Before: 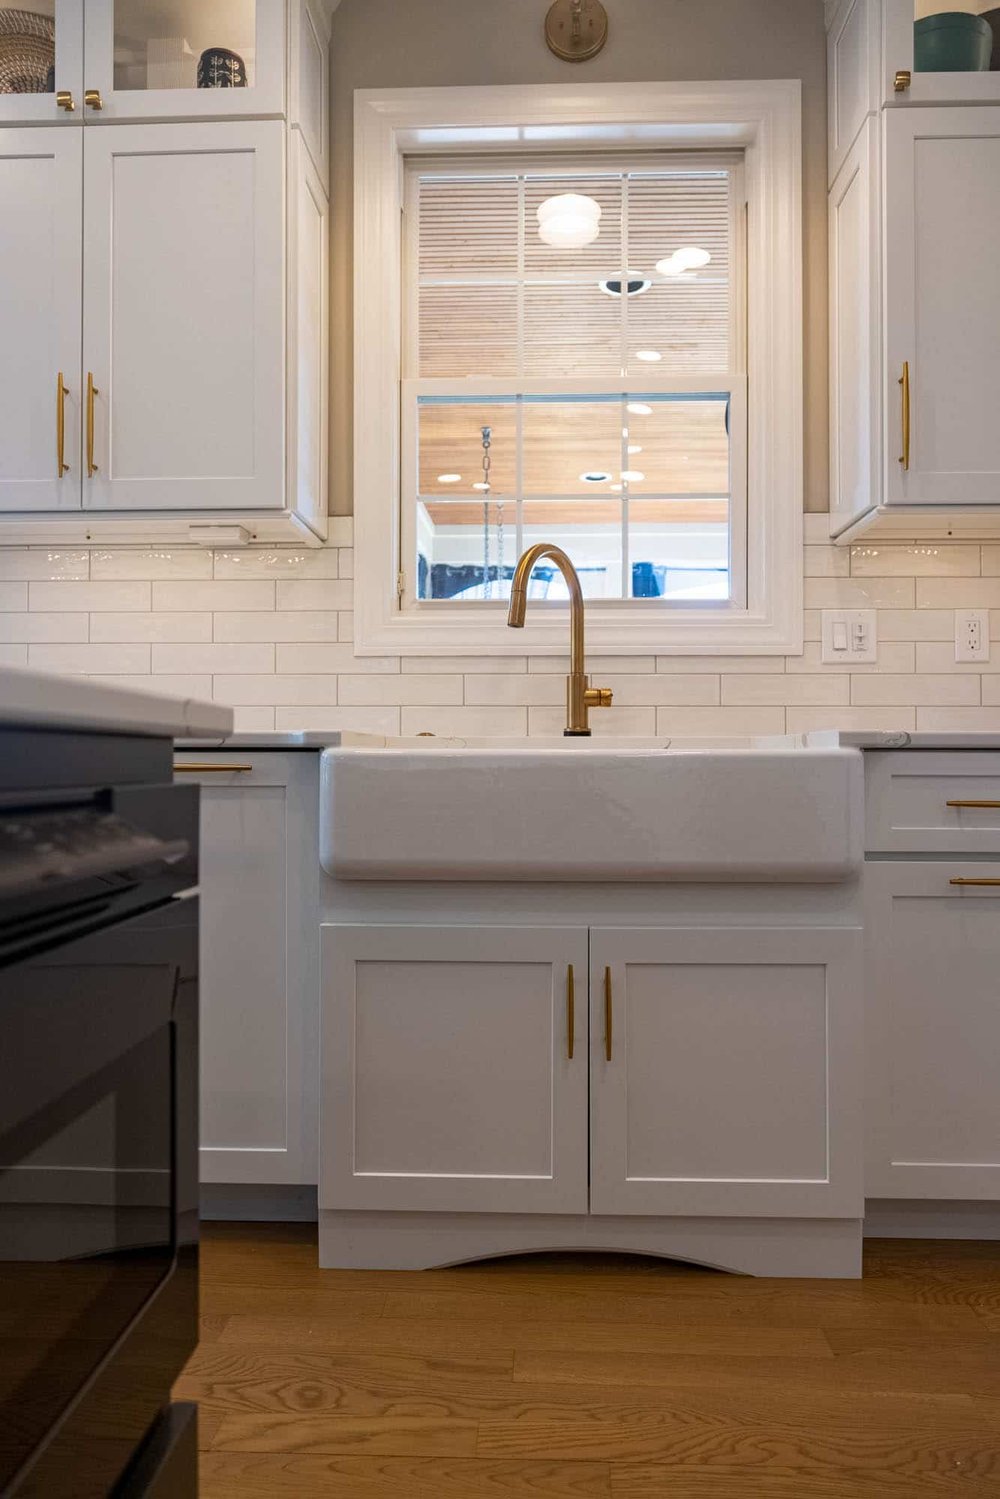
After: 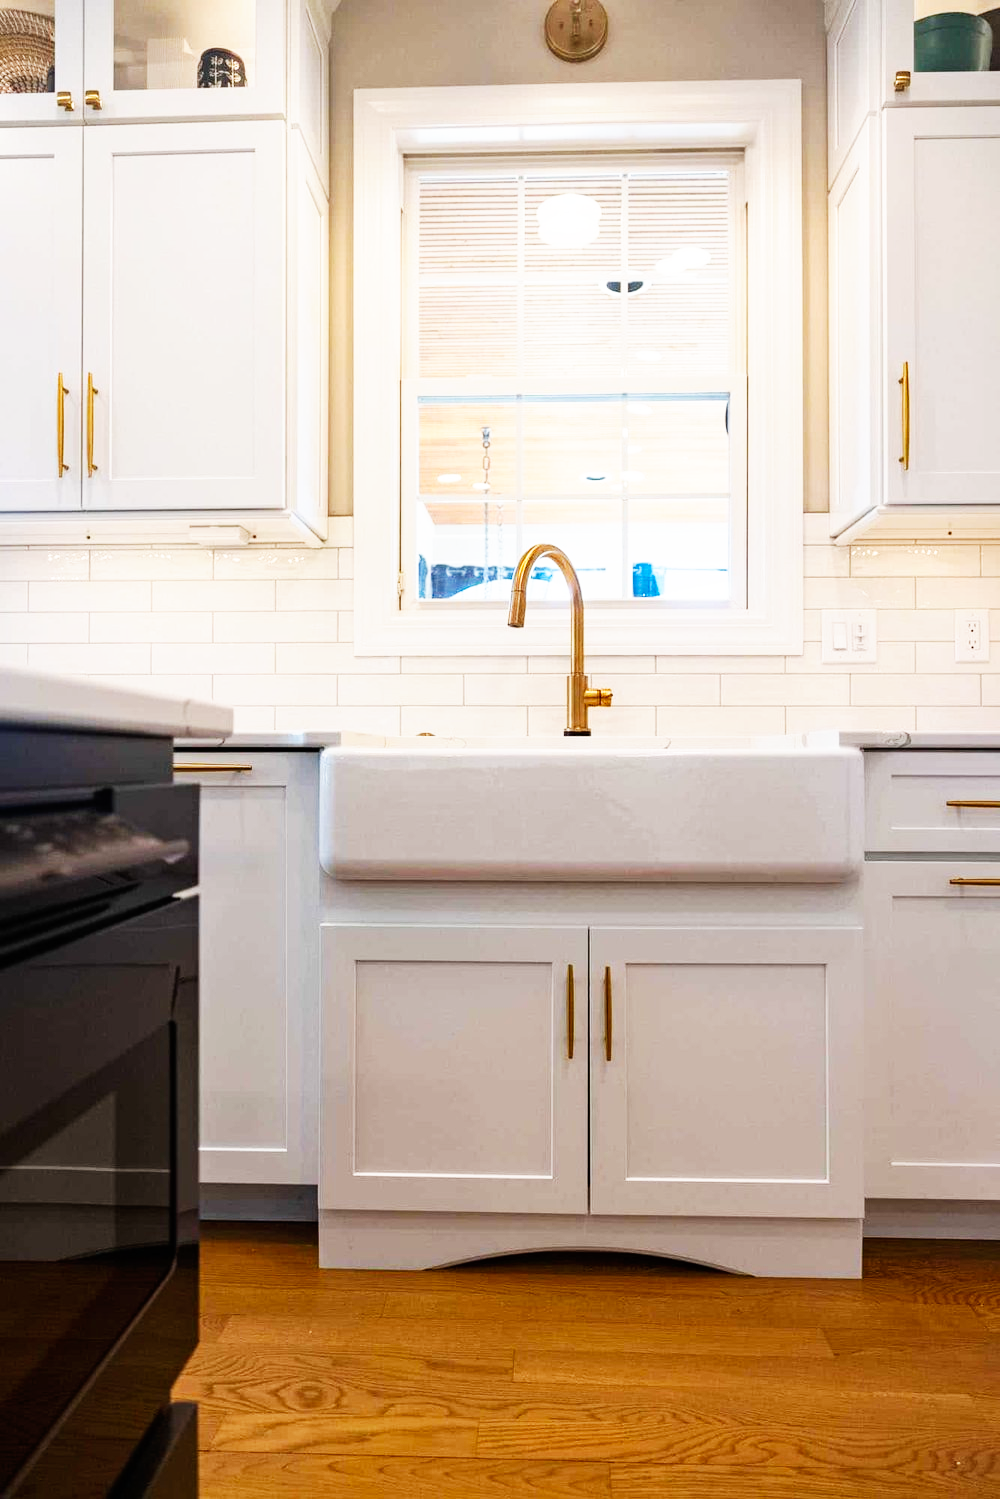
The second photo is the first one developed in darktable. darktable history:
base curve: curves: ch0 [(0, 0) (0.007, 0.004) (0.027, 0.03) (0.046, 0.07) (0.207, 0.54) (0.442, 0.872) (0.673, 0.972) (1, 1)], preserve colors none
exposure: exposure -0.04 EV, compensate highlight preservation false
